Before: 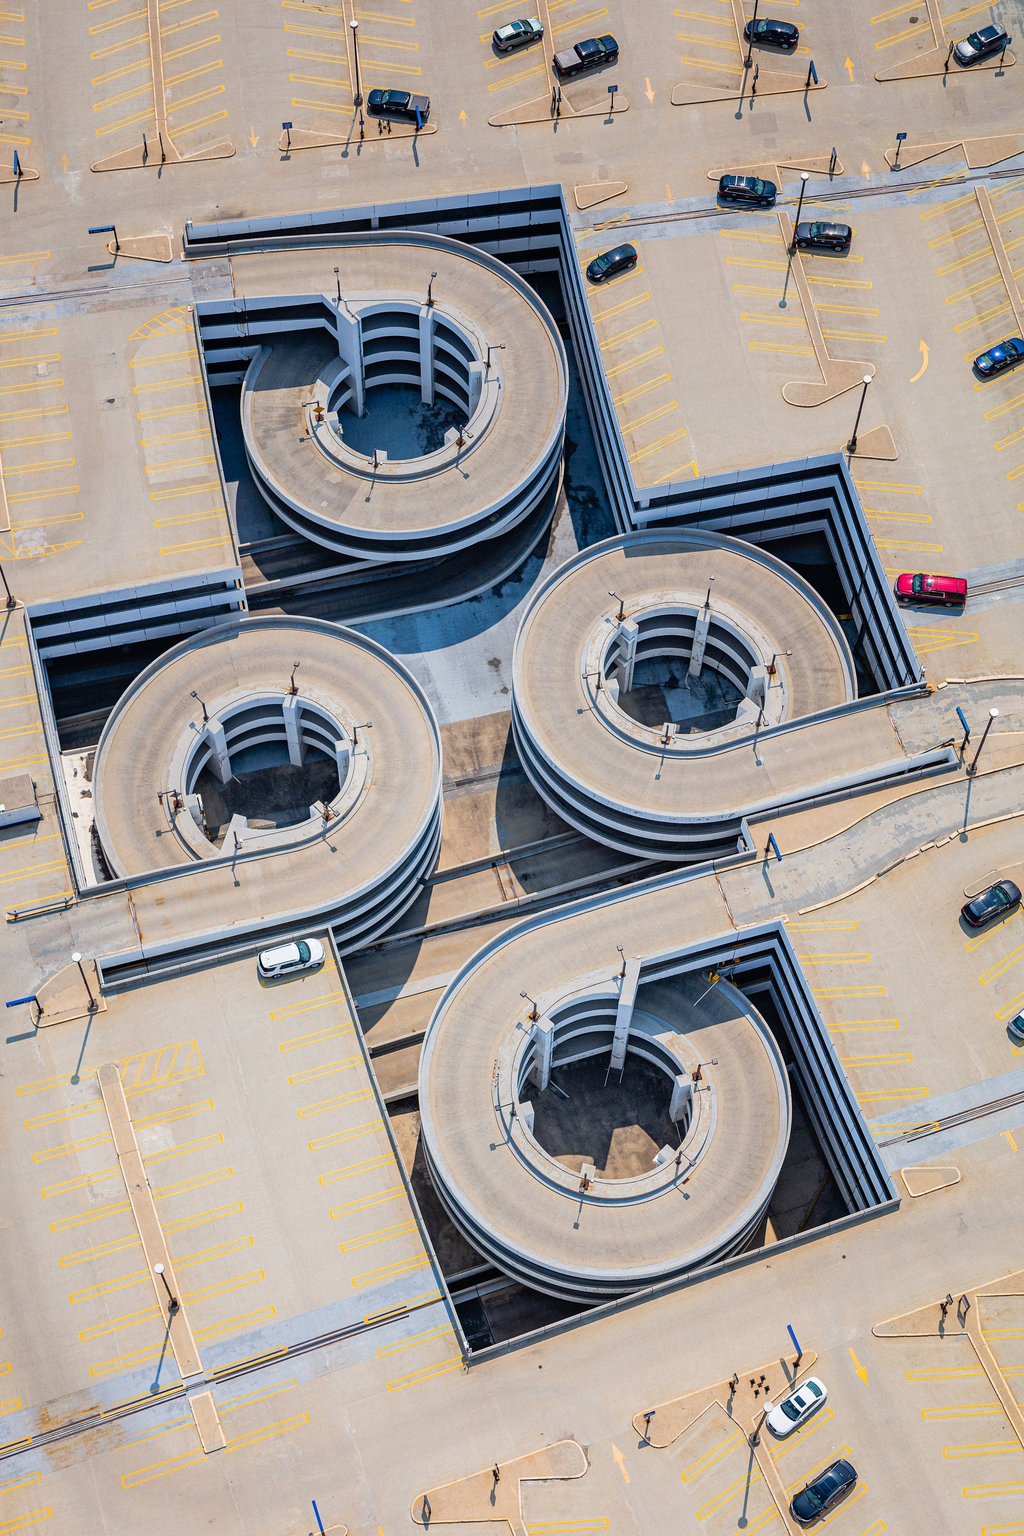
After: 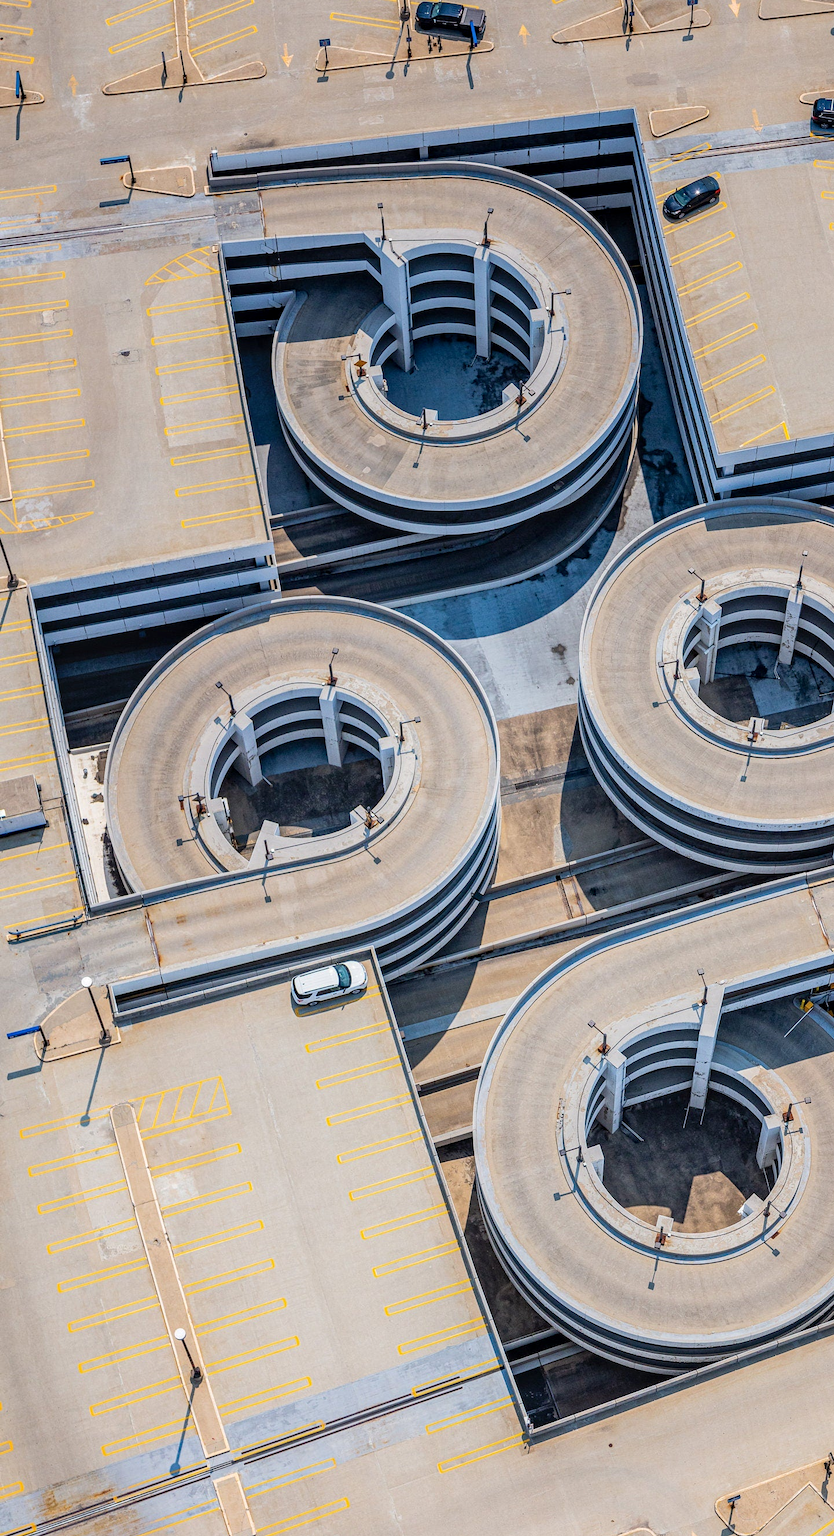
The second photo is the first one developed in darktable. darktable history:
local contrast: on, module defaults
crop: top 5.739%, right 27.862%, bottom 5.74%
